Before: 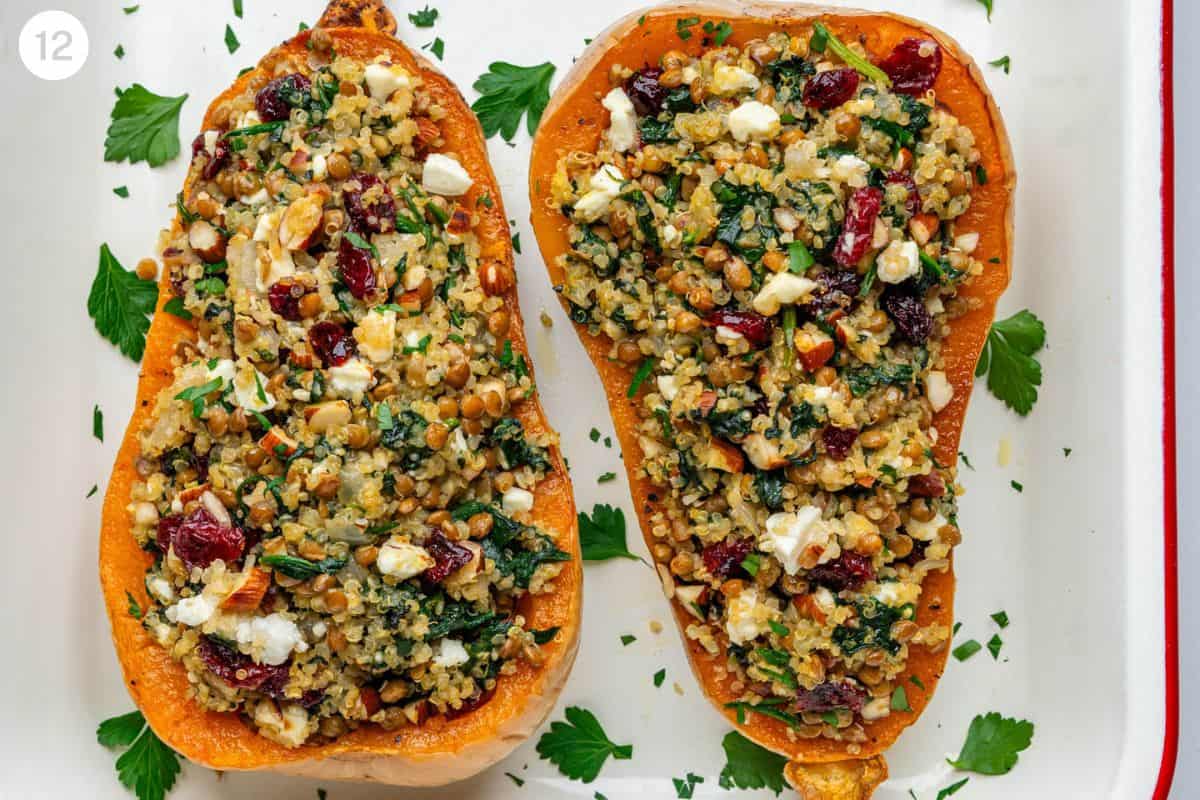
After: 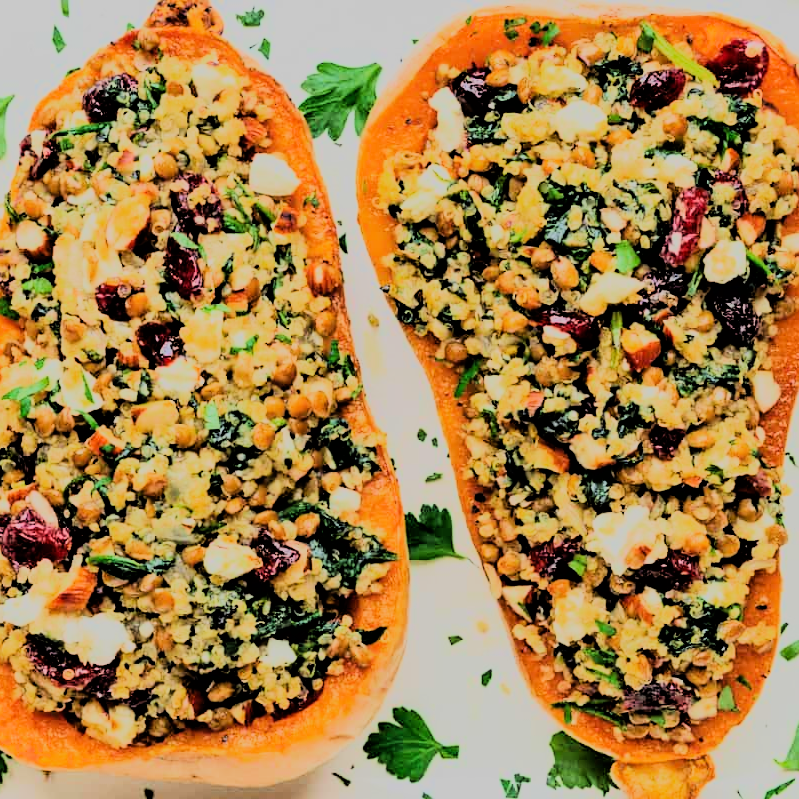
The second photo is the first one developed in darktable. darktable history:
crop and rotate: left 14.436%, right 18.898%
tone equalizer: on, module defaults
filmic rgb: black relative exposure -6.15 EV, white relative exposure 6.96 EV, hardness 2.23, color science v6 (2022)
rgb curve: curves: ch0 [(0, 0) (0.21, 0.15) (0.24, 0.21) (0.5, 0.75) (0.75, 0.96) (0.89, 0.99) (1, 1)]; ch1 [(0, 0.02) (0.21, 0.13) (0.25, 0.2) (0.5, 0.67) (0.75, 0.9) (0.89, 0.97) (1, 1)]; ch2 [(0, 0.02) (0.21, 0.13) (0.25, 0.2) (0.5, 0.67) (0.75, 0.9) (0.89, 0.97) (1, 1)], compensate middle gray true
